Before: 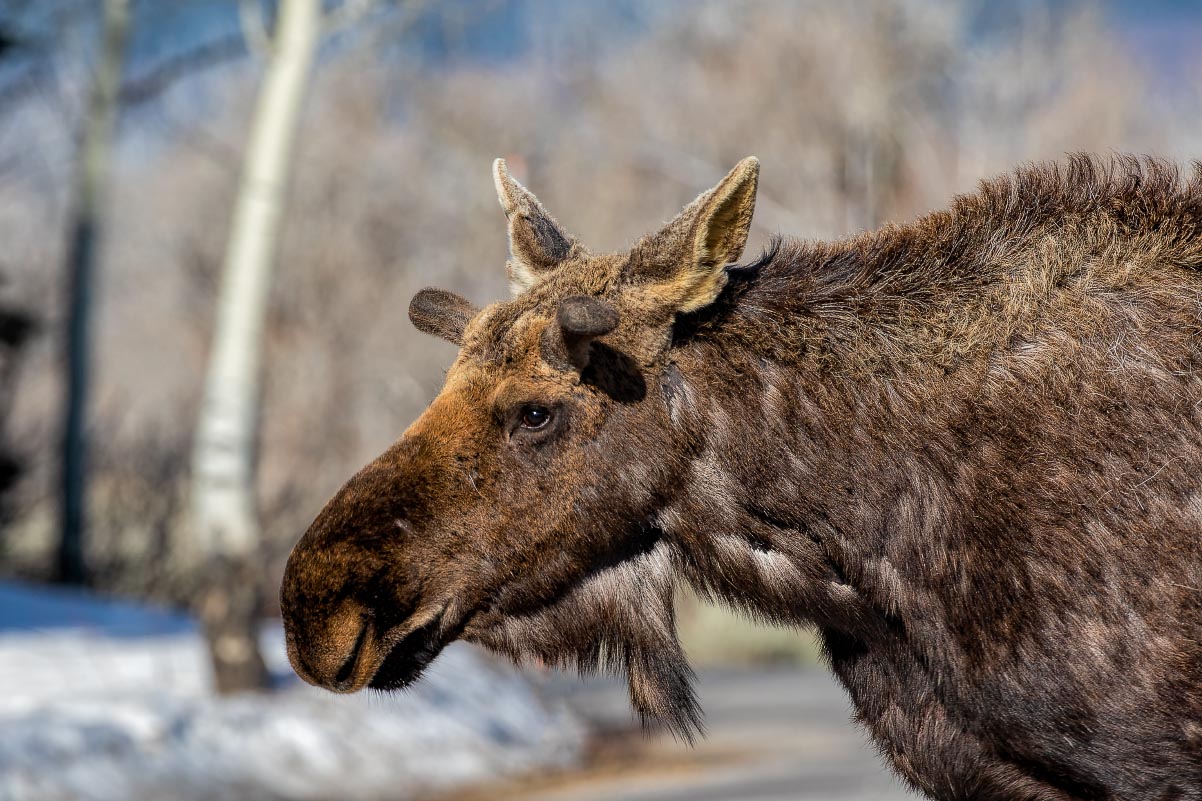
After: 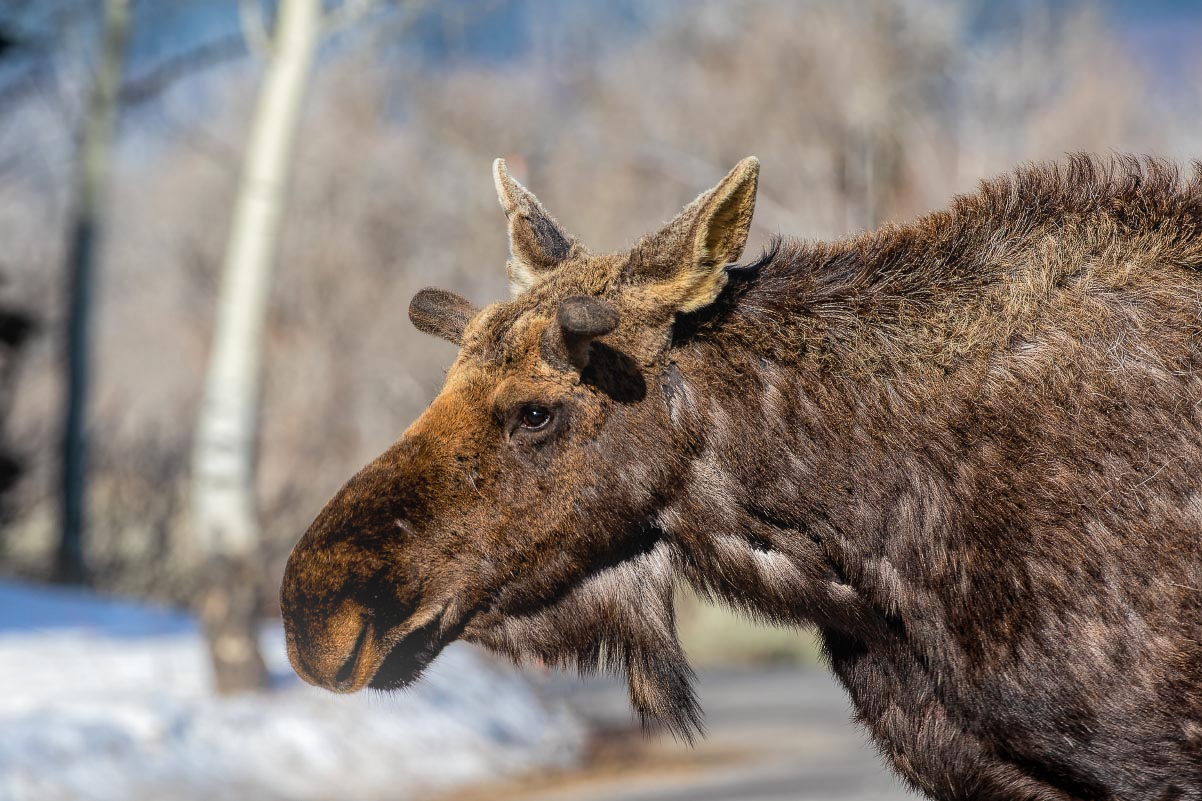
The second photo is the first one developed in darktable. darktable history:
shadows and highlights: shadows 32, highlights -32, soften with gaussian
bloom: threshold 82.5%, strength 16.25%
